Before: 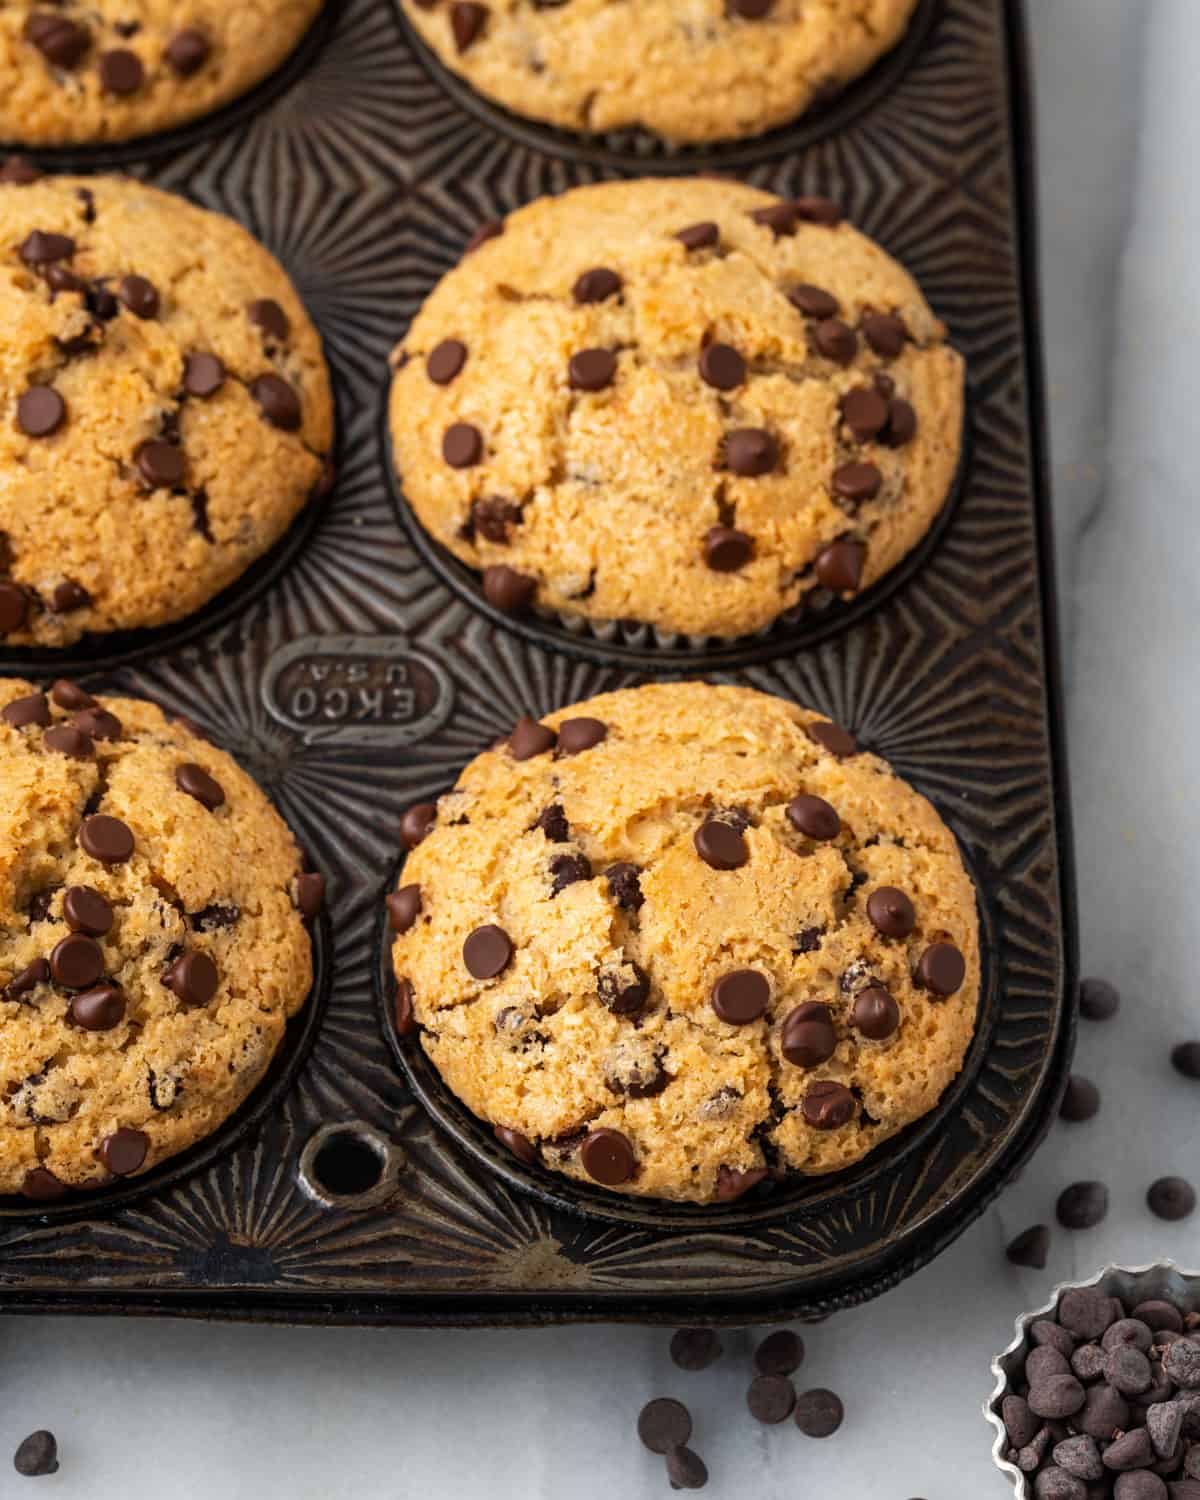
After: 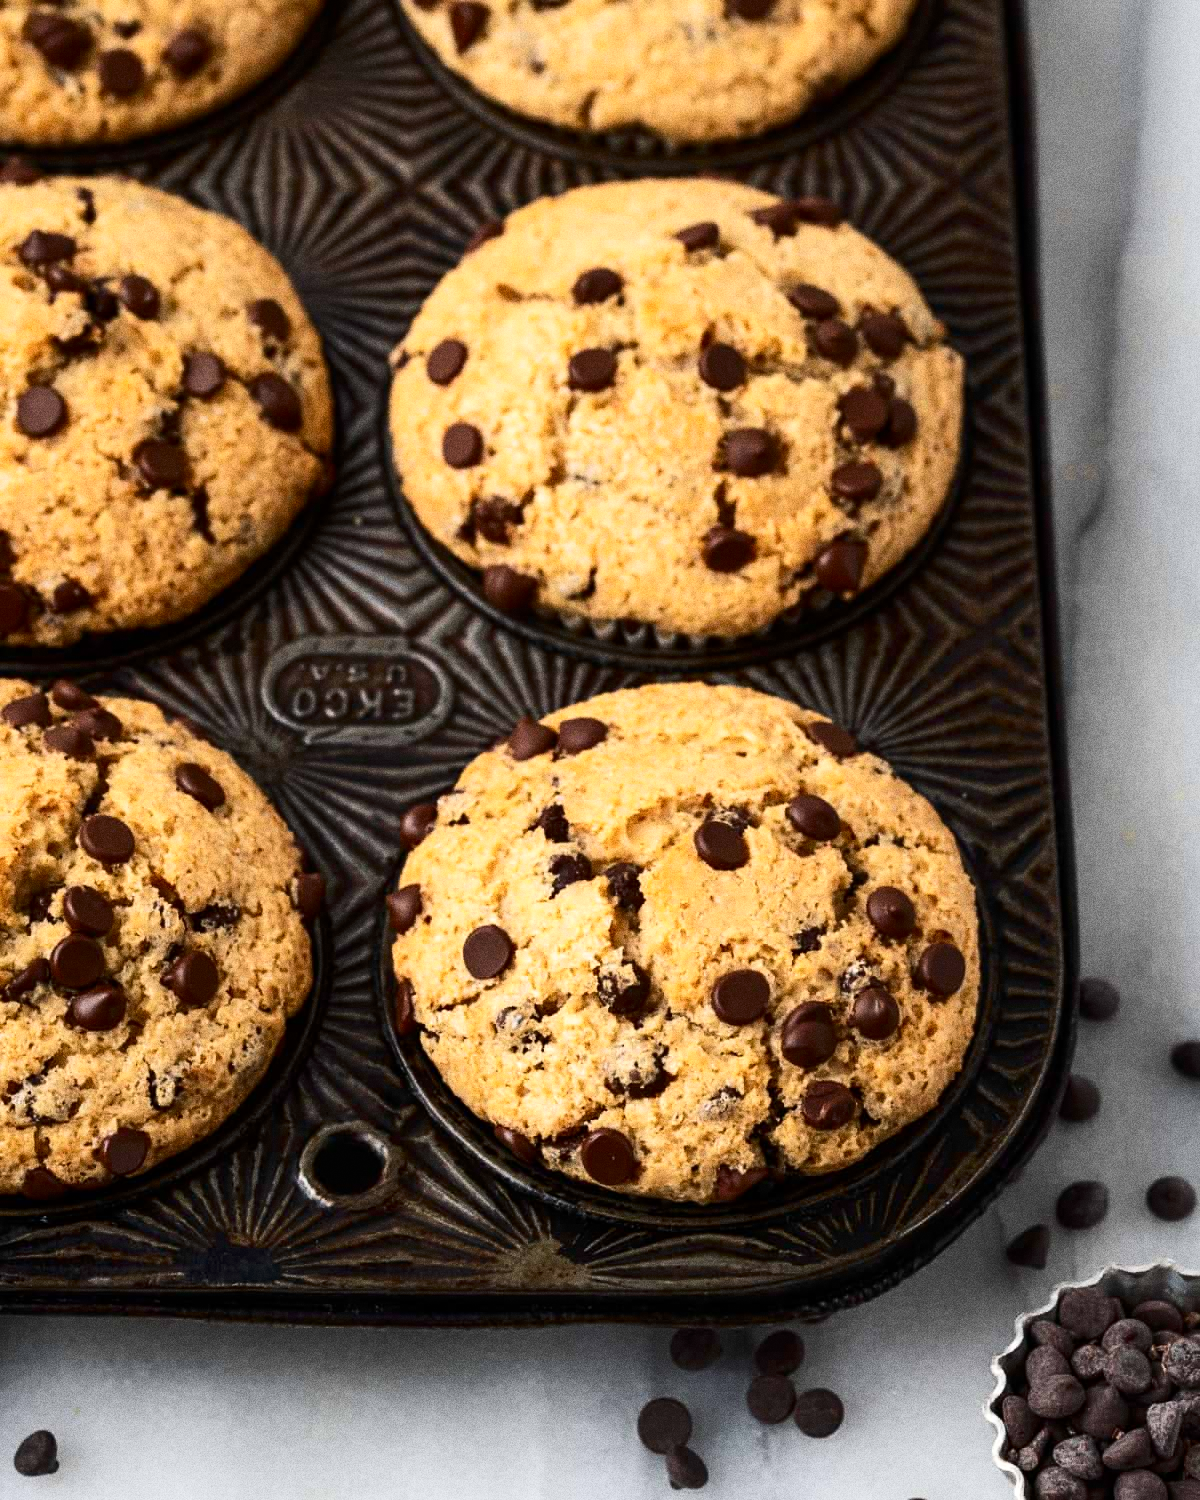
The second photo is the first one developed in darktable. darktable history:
grain: coarseness 0.09 ISO, strength 40%
contrast brightness saturation: contrast 0.28
